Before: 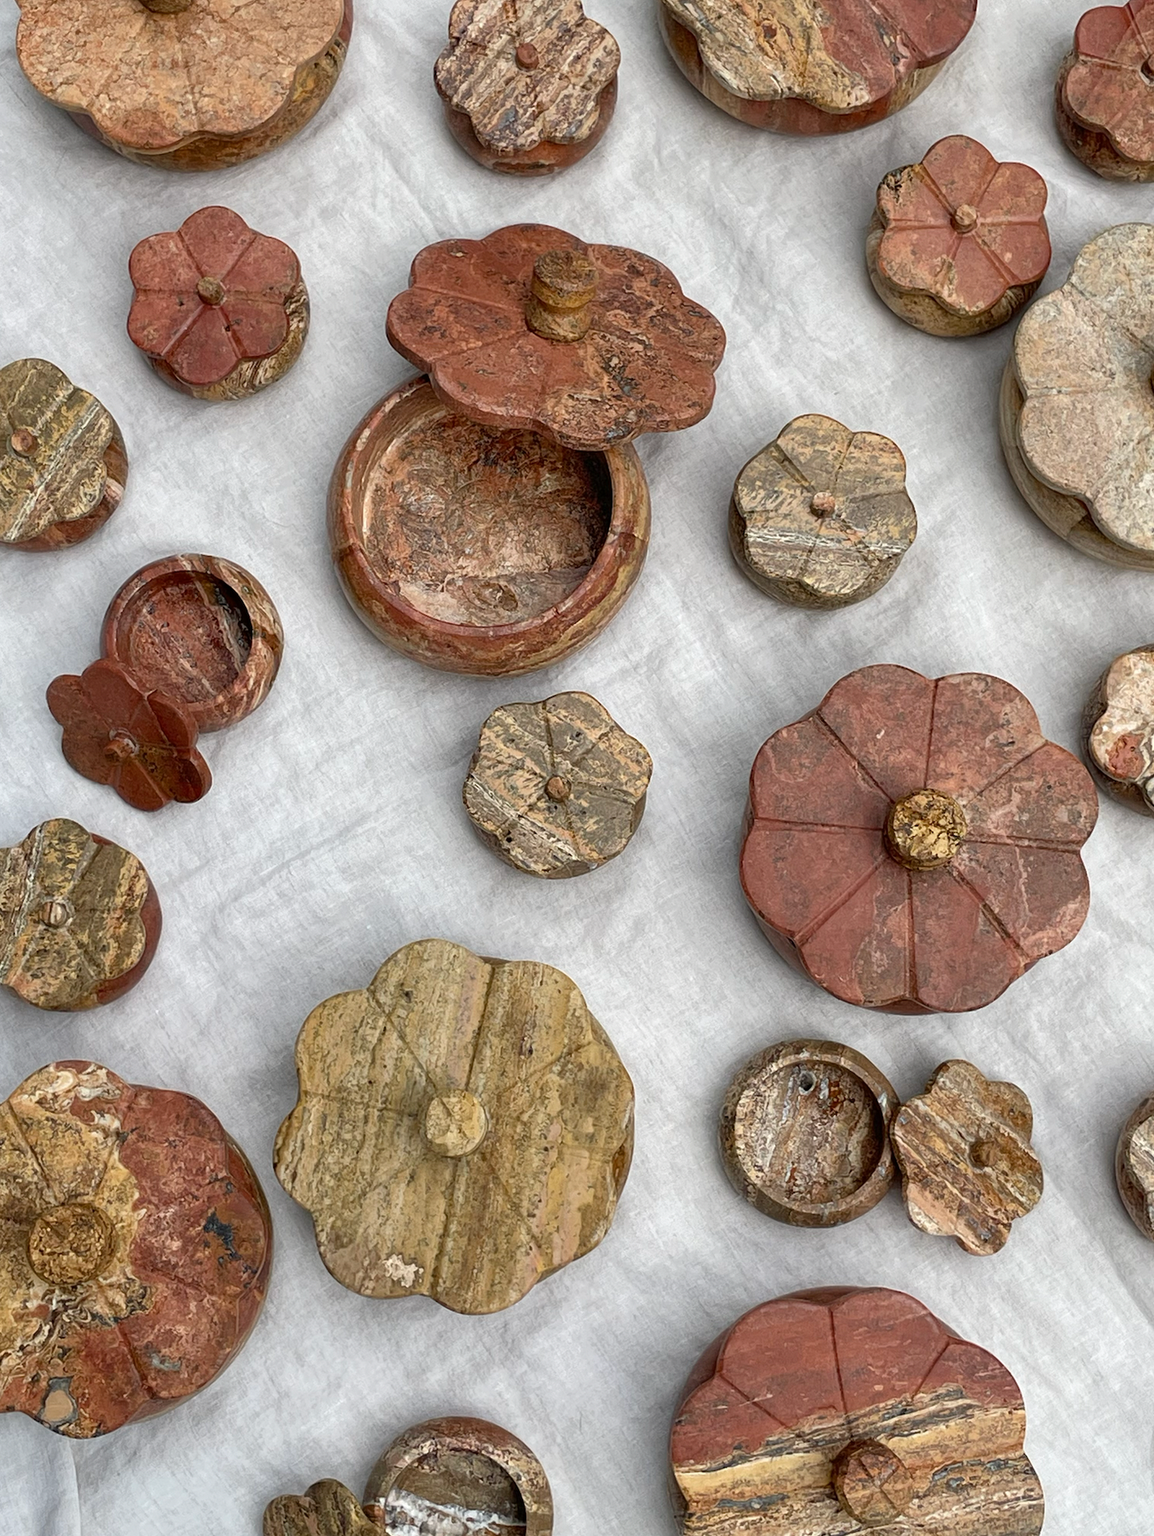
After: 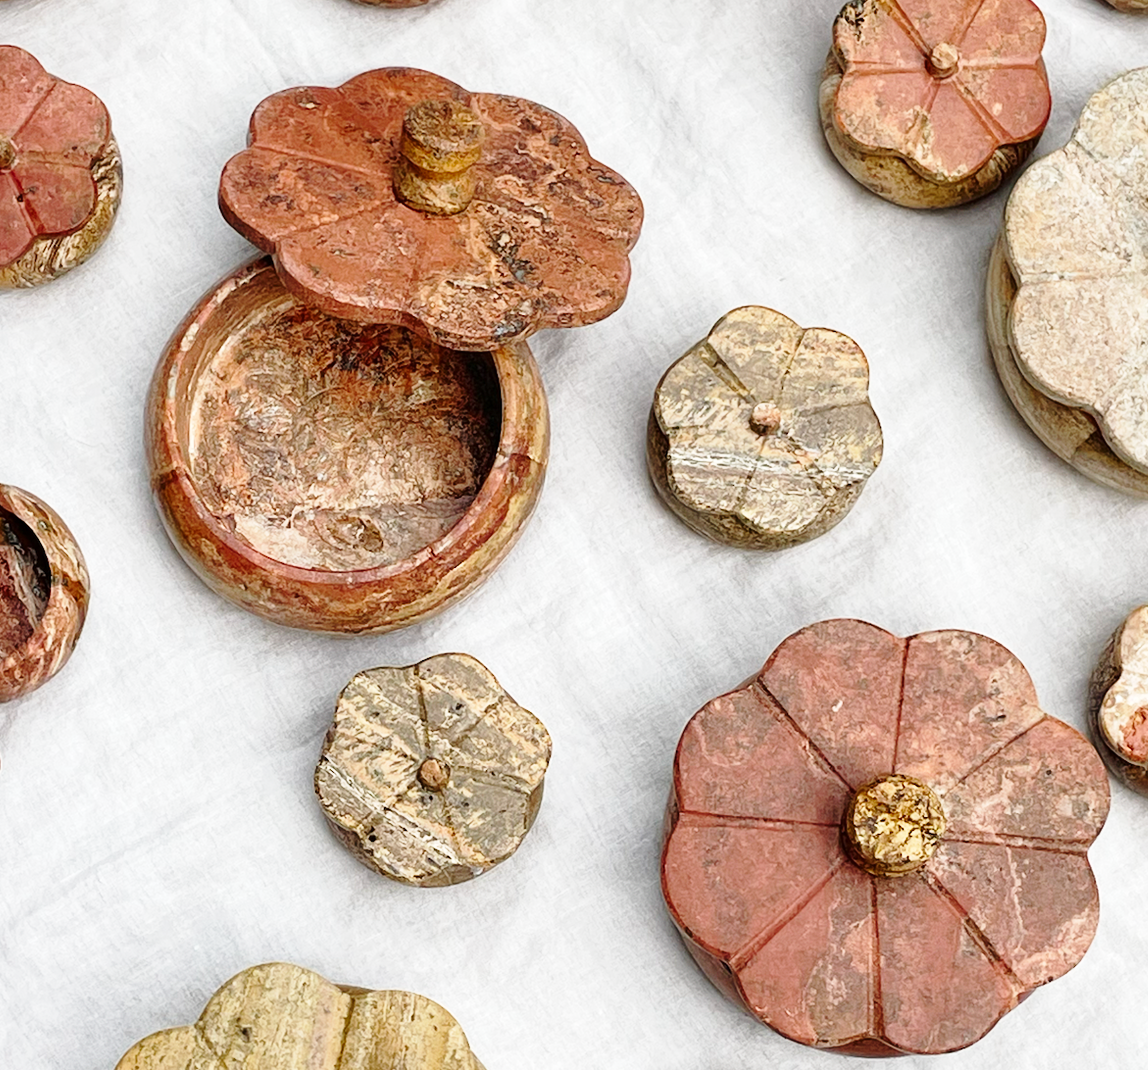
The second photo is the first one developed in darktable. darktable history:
base curve: curves: ch0 [(0, 0) (0.028, 0.03) (0.121, 0.232) (0.46, 0.748) (0.859, 0.968) (1, 1)], preserve colors none
crop: left 18.38%, top 11.092%, right 2.134%, bottom 33.217%
